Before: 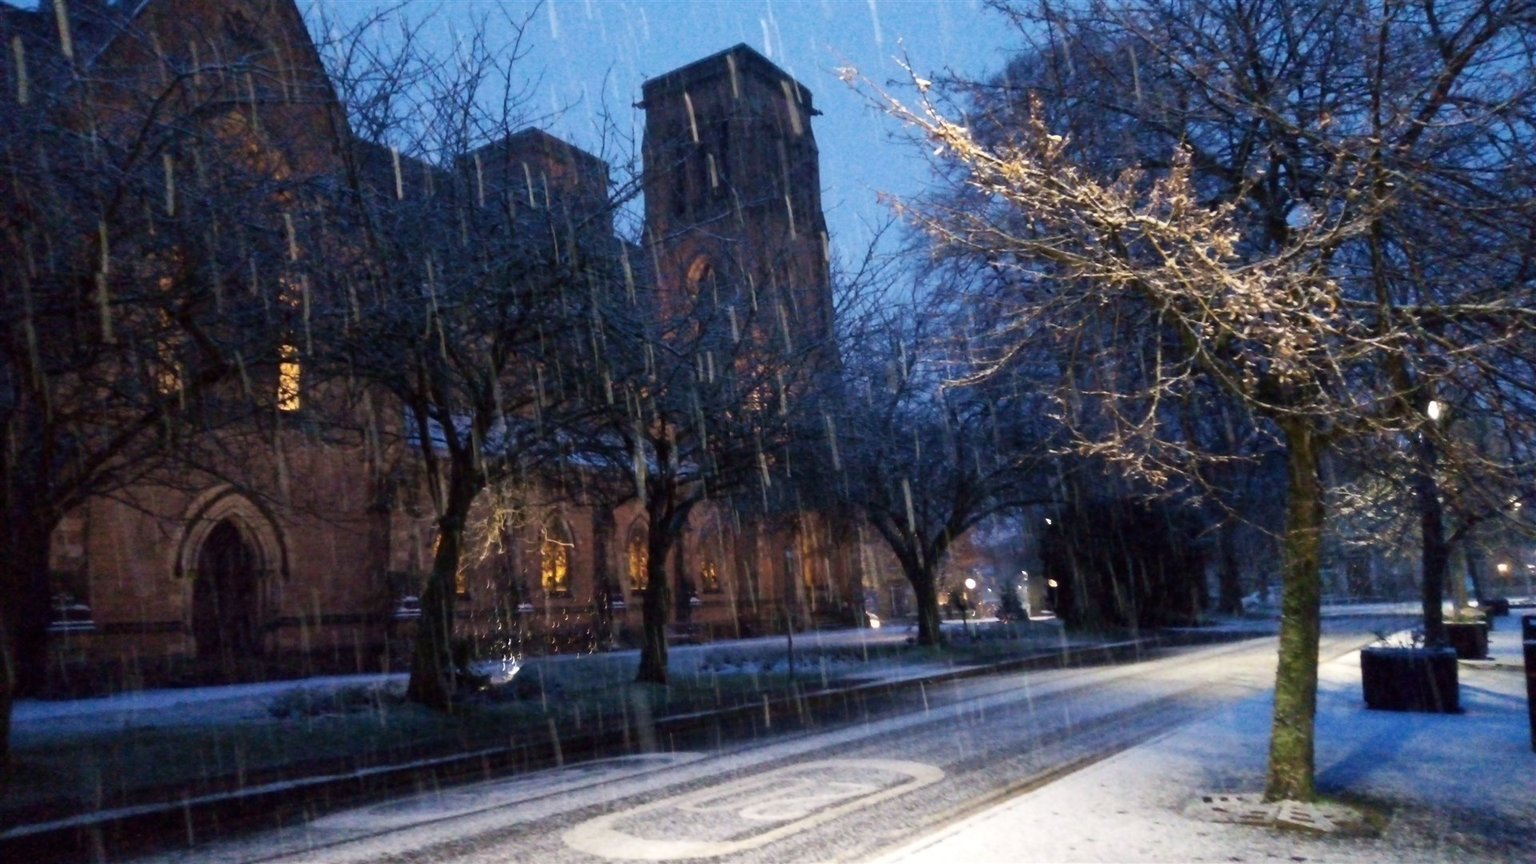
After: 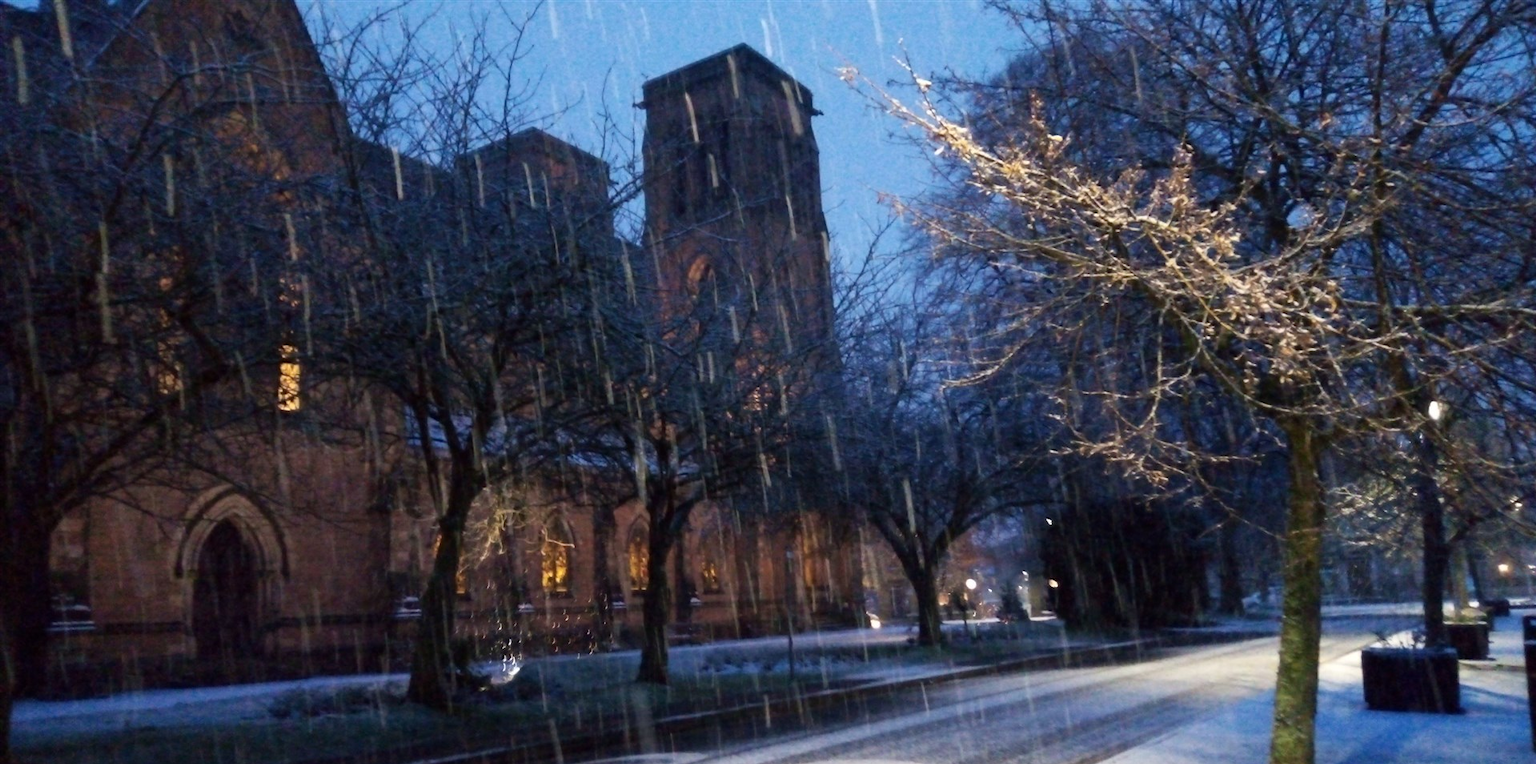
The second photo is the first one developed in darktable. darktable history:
crop and rotate: top 0%, bottom 11.494%
exposure: compensate highlight preservation false
